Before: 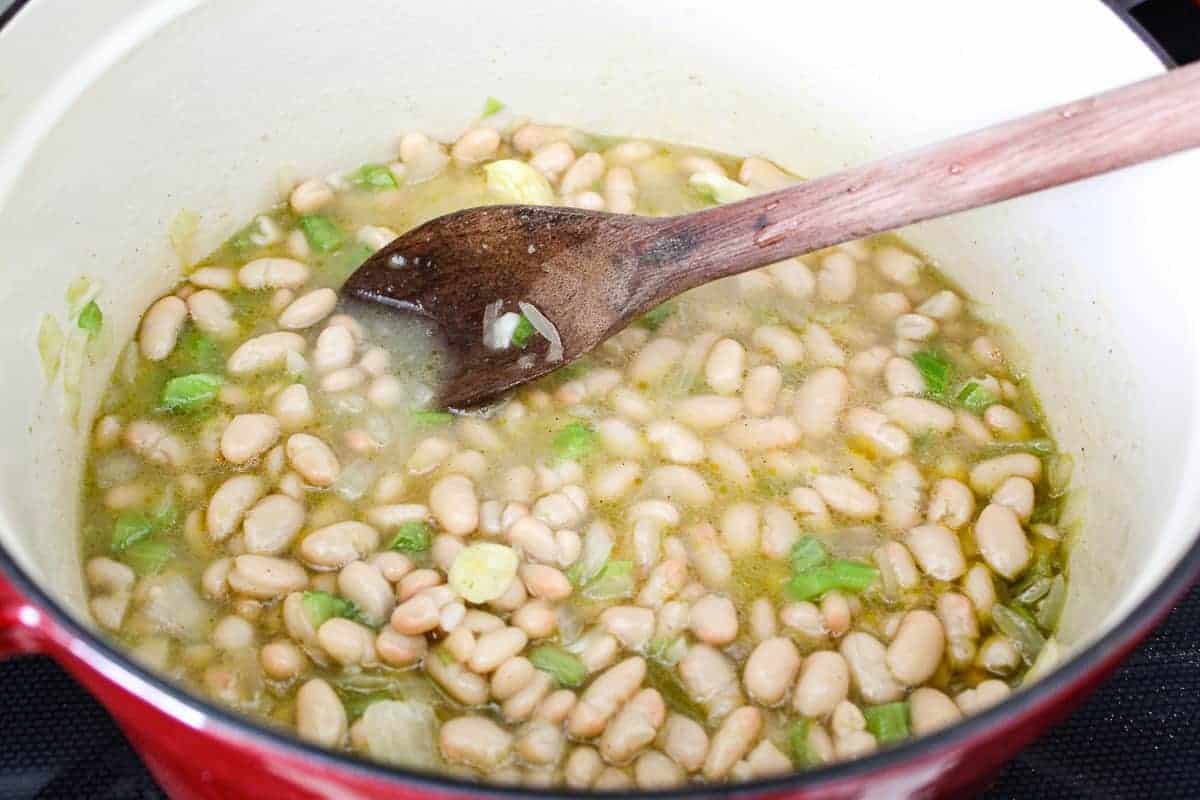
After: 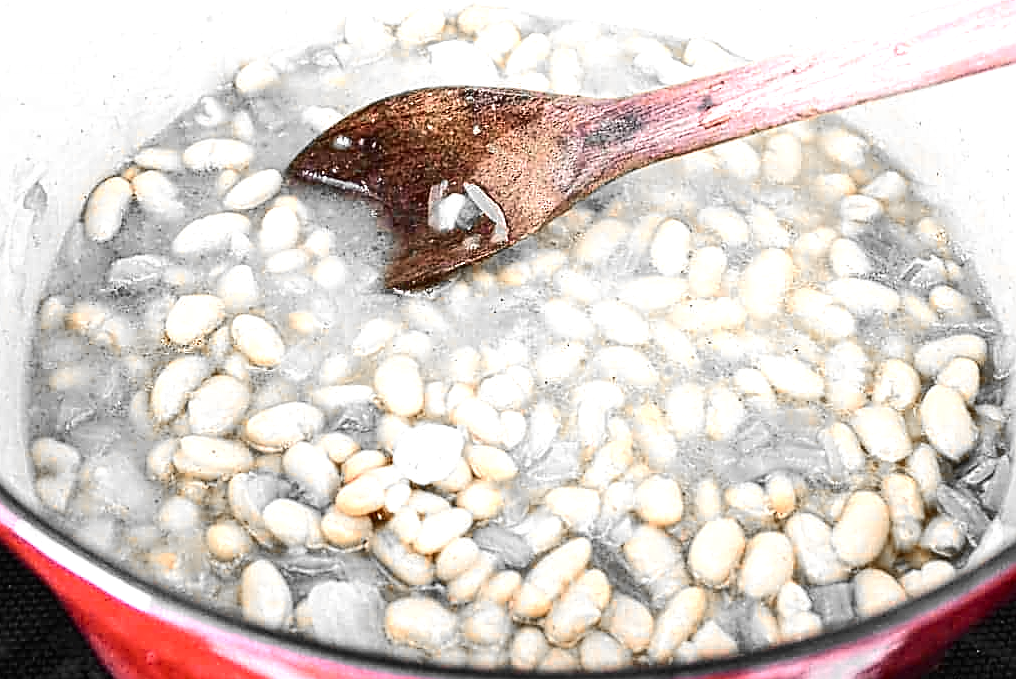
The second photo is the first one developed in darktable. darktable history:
crop and rotate: left 4.609%, top 15.007%, right 10.665%
exposure: exposure 0.509 EV, compensate highlight preservation false
contrast equalizer: octaves 7, y [[0.502, 0.505, 0.512, 0.529, 0.564, 0.588], [0.5 ×6], [0.502, 0.505, 0.512, 0.529, 0.564, 0.588], [0, 0.001, 0.001, 0.004, 0.008, 0.011], [0, 0.001, 0.001, 0.004, 0.008, 0.011]]
sharpen: on, module defaults
levels: levels [0, 0.51, 1]
tone curve: curves: ch0 [(0, 0.01) (0.037, 0.032) (0.131, 0.108) (0.275, 0.256) (0.483, 0.512) (0.61, 0.665) (0.696, 0.742) (0.792, 0.819) (0.911, 0.925) (0.997, 0.995)]; ch1 [(0, 0) (0.308, 0.29) (0.425, 0.411) (0.492, 0.488) (0.507, 0.503) (0.53, 0.532) (0.573, 0.586) (0.683, 0.702) (0.746, 0.77) (1, 1)]; ch2 [(0, 0) (0.246, 0.233) (0.36, 0.352) (0.415, 0.415) (0.485, 0.487) (0.502, 0.504) (0.525, 0.518) (0.539, 0.539) (0.587, 0.594) (0.636, 0.652) (0.711, 0.729) (0.845, 0.855) (0.998, 0.977)], color space Lab, independent channels, preserve colors none
color zones: curves: ch0 [(0, 0.65) (0.096, 0.644) (0.221, 0.539) (0.429, 0.5) (0.571, 0.5) (0.714, 0.5) (0.857, 0.5) (1, 0.65)]; ch1 [(0, 0.5) (0.143, 0.5) (0.257, -0.002) (0.429, 0.04) (0.571, -0.001) (0.714, -0.015) (0.857, 0.024) (1, 0.5)]
